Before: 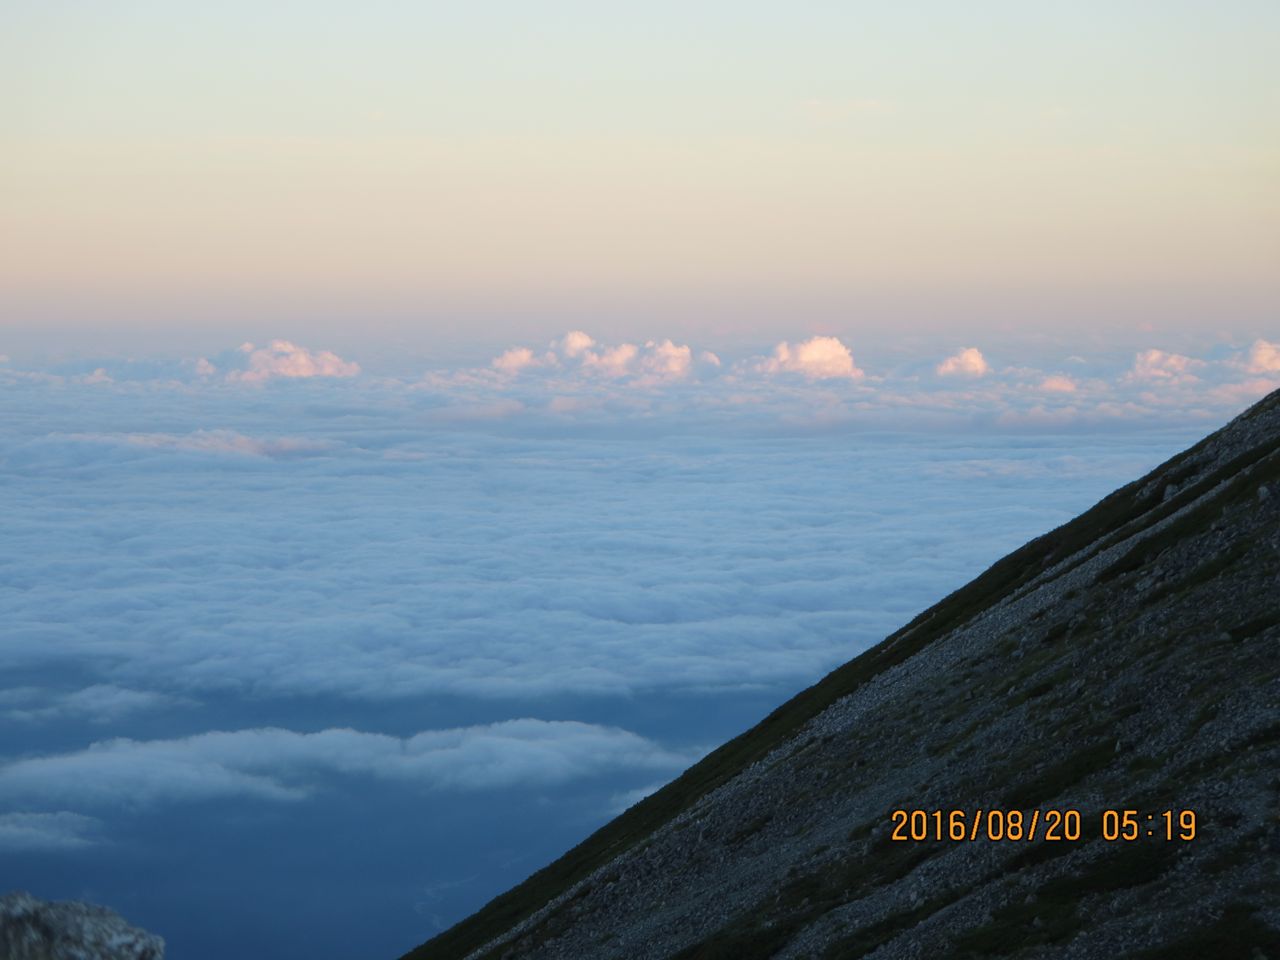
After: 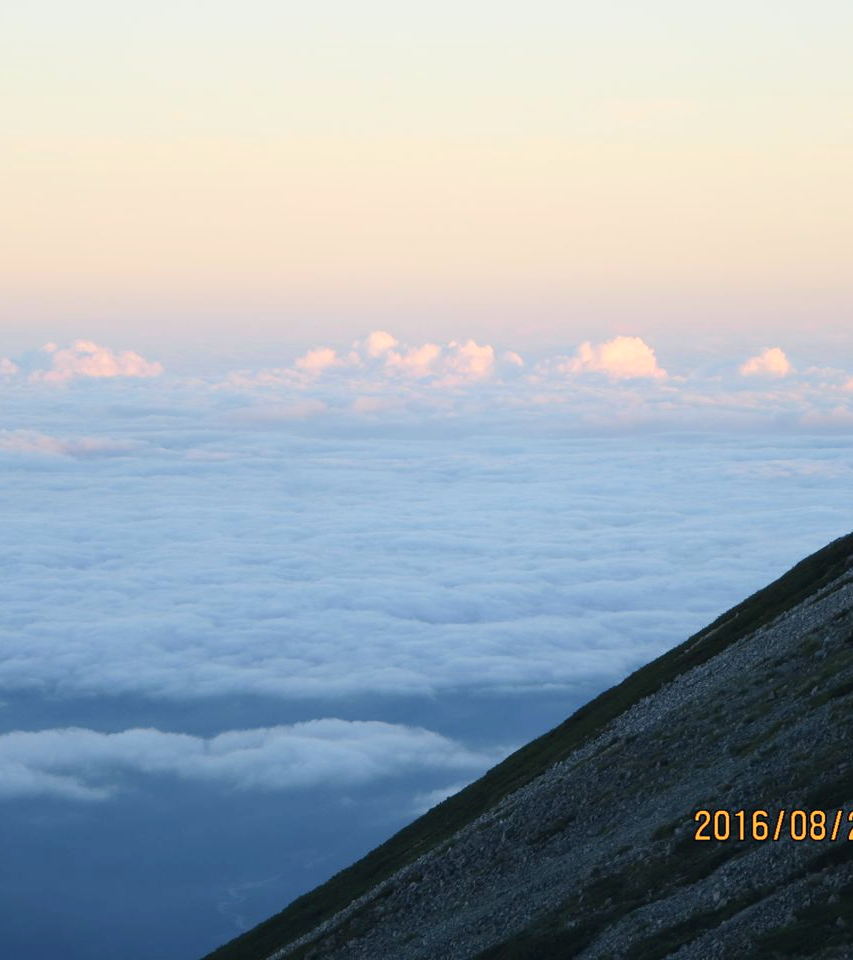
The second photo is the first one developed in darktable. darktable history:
color correction: highlights a* 2.83, highlights b* 5, shadows a* -1.97, shadows b* -4.81, saturation 0.792
crop: left 15.4%, right 17.931%
contrast brightness saturation: contrast 0.195, brightness 0.161, saturation 0.216
